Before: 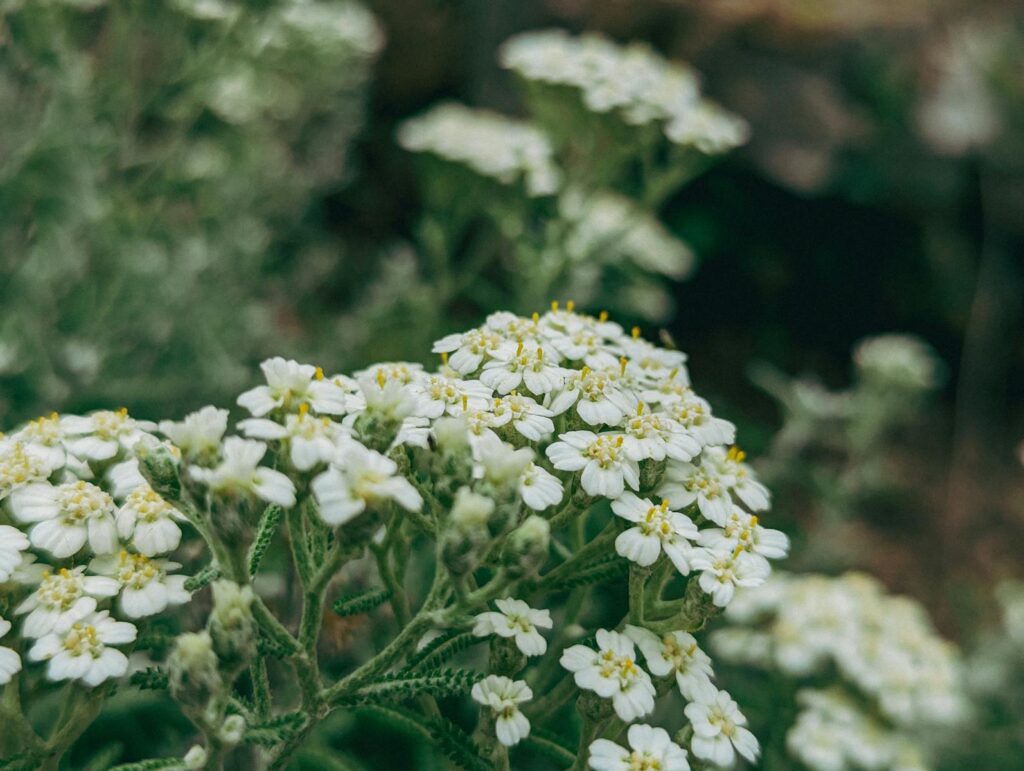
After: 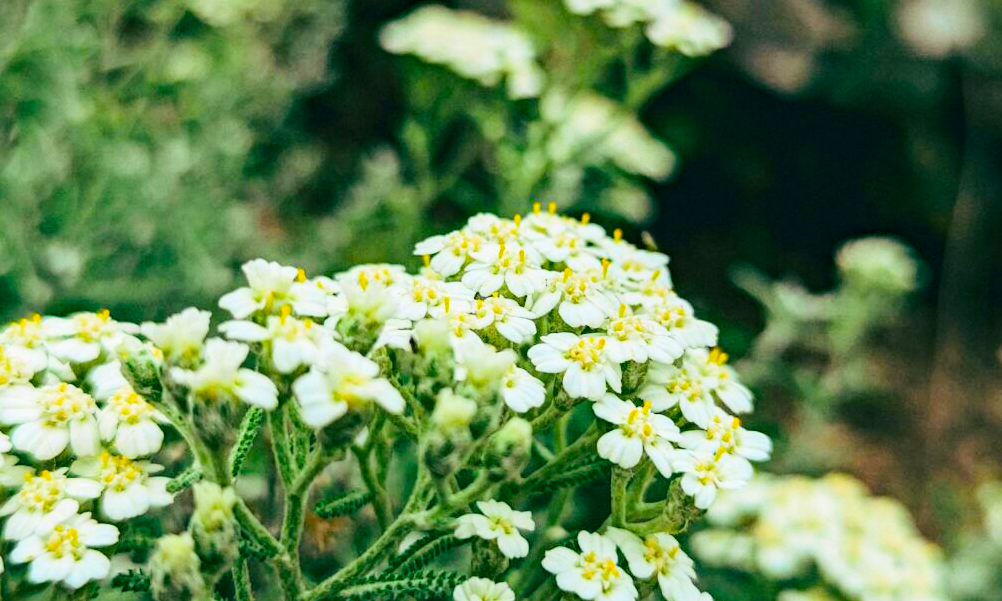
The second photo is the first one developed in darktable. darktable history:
color balance rgb: perceptual saturation grading › global saturation 25%, perceptual brilliance grading › mid-tones 10%, perceptual brilliance grading › shadows 15%, global vibrance 20%
haze removal: compatibility mode true, adaptive false
base curve: curves: ch0 [(0, 0) (0.028, 0.03) (0.121, 0.232) (0.46, 0.748) (0.859, 0.968) (1, 1)]
crop and rotate: left 1.814%, top 12.818%, right 0.25%, bottom 9.225%
